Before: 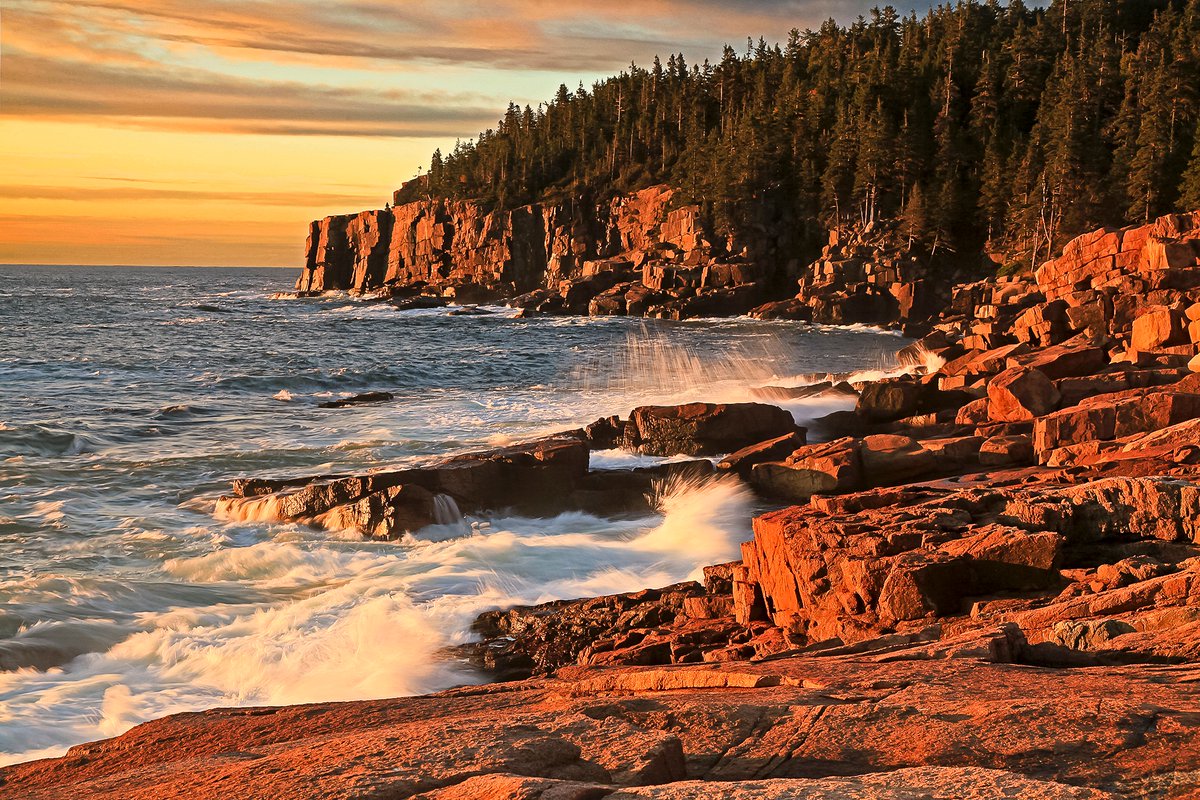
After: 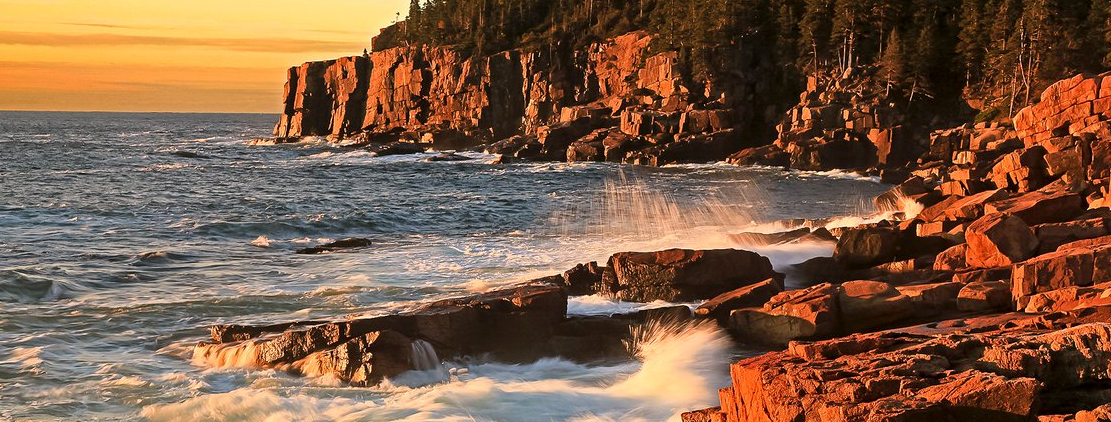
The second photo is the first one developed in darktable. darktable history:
crop: left 1.837%, top 19.303%, right 5.505%, bottom 27.846%
